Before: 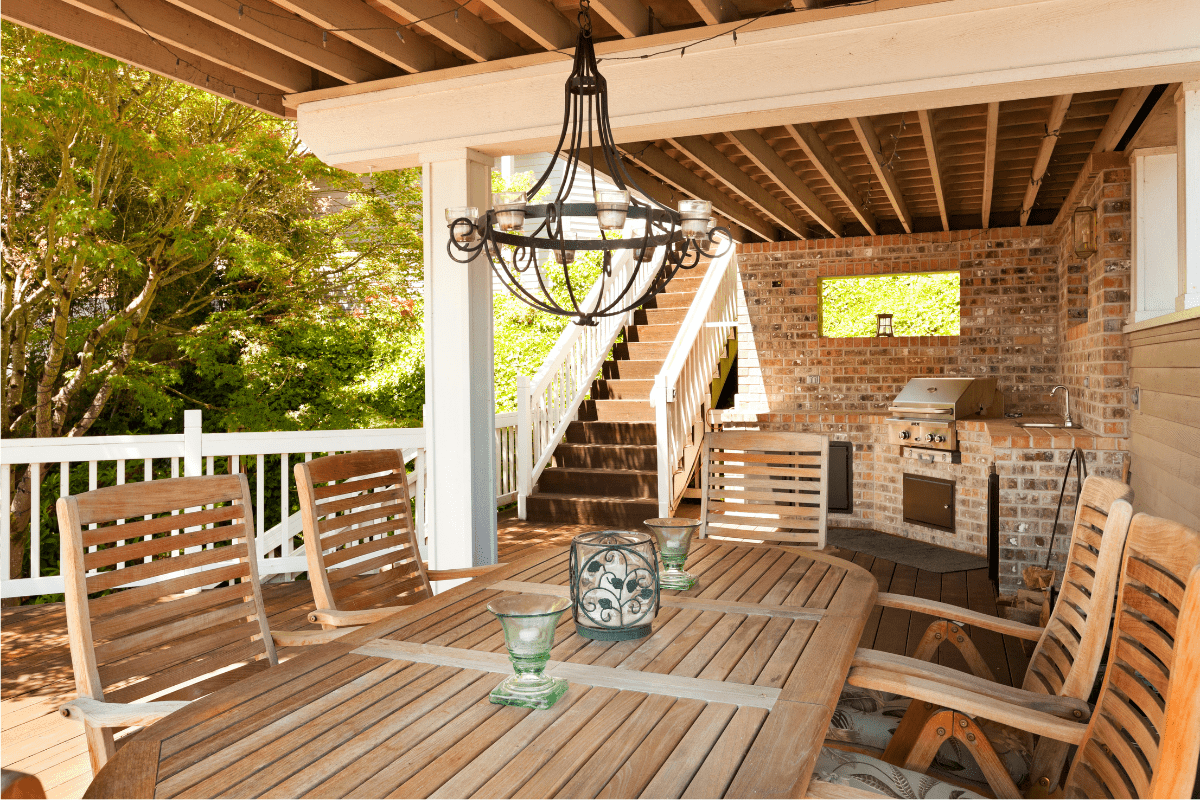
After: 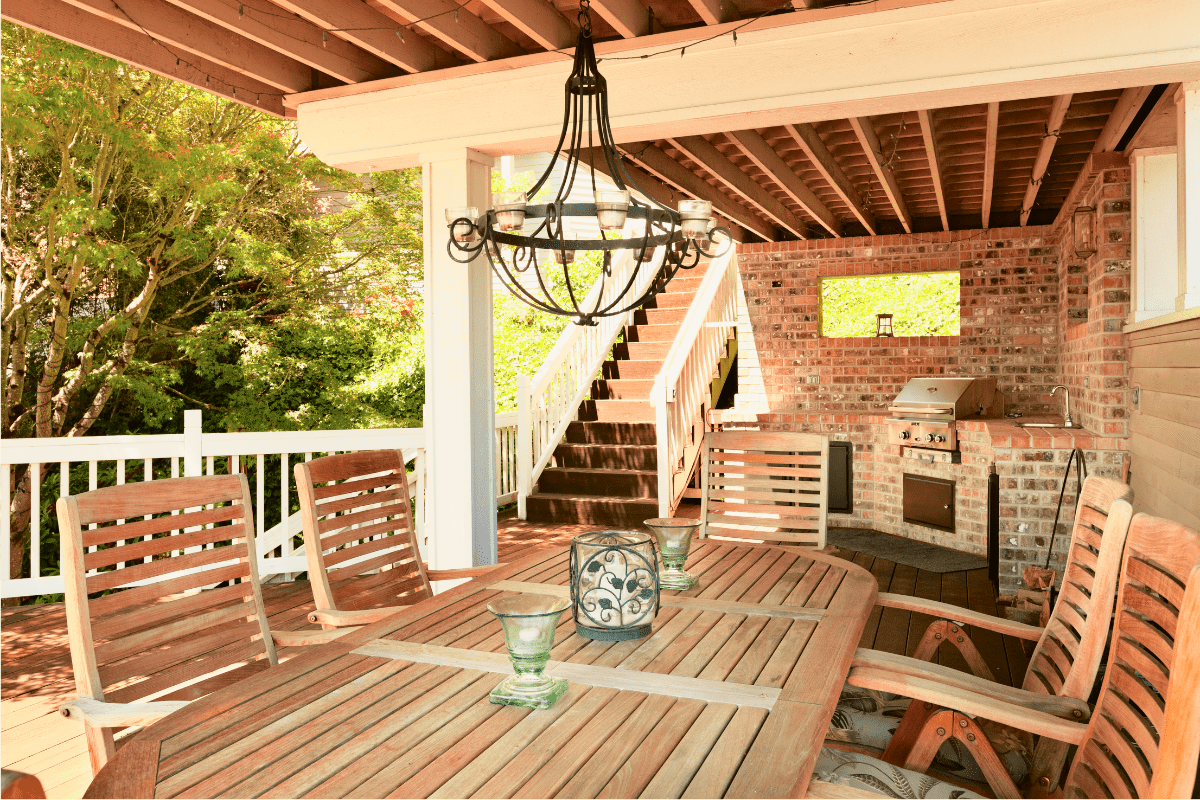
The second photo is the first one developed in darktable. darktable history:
tone curve: curves: ch0 [(0, 0.021) (0.049, 0.044) (0.152, 0.14) (0.328, 0.377) (0.473, 0.543) (0.663, 0.734) (0.84, 0.899) (1, 0.969)]; ch1 [(0, 0) (0.302, 0.331) (0.427, 0.433) (0.472, 0.47) (0.502, 0.503) (0.527, 0.524) (0.564, 0.591) (0.602, 0.632) (0.677, 0.701) (0.859, 0.885) (1, 1)]; ch2 [(0, 0) (0.33, 0.301) (0.447, 0.44) (0.487, 0.496) (0.502, 0.516) (0.535, 0.563) (0.565, 0.6) (0.618, 0.629) (1, 1)], color space Lab, independent channels, preserve colors none
